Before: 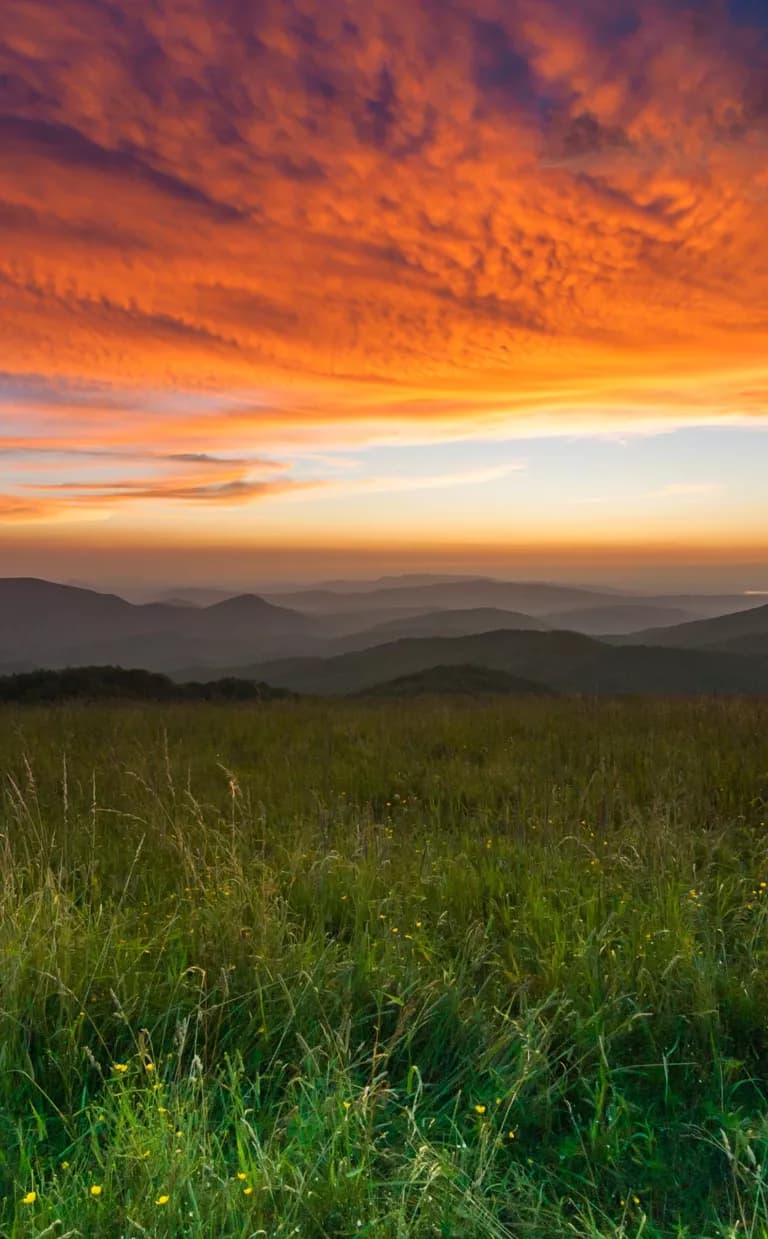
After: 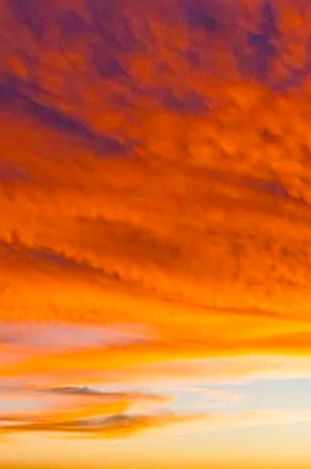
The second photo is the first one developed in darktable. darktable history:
sharpen: on, module defaults
color balance rgb: perceptual saturation grading › global saturation 40%, global vibrance 15%
crop: left 15.452%, top 5.459%, right 43.956%, bottom 56.62%
